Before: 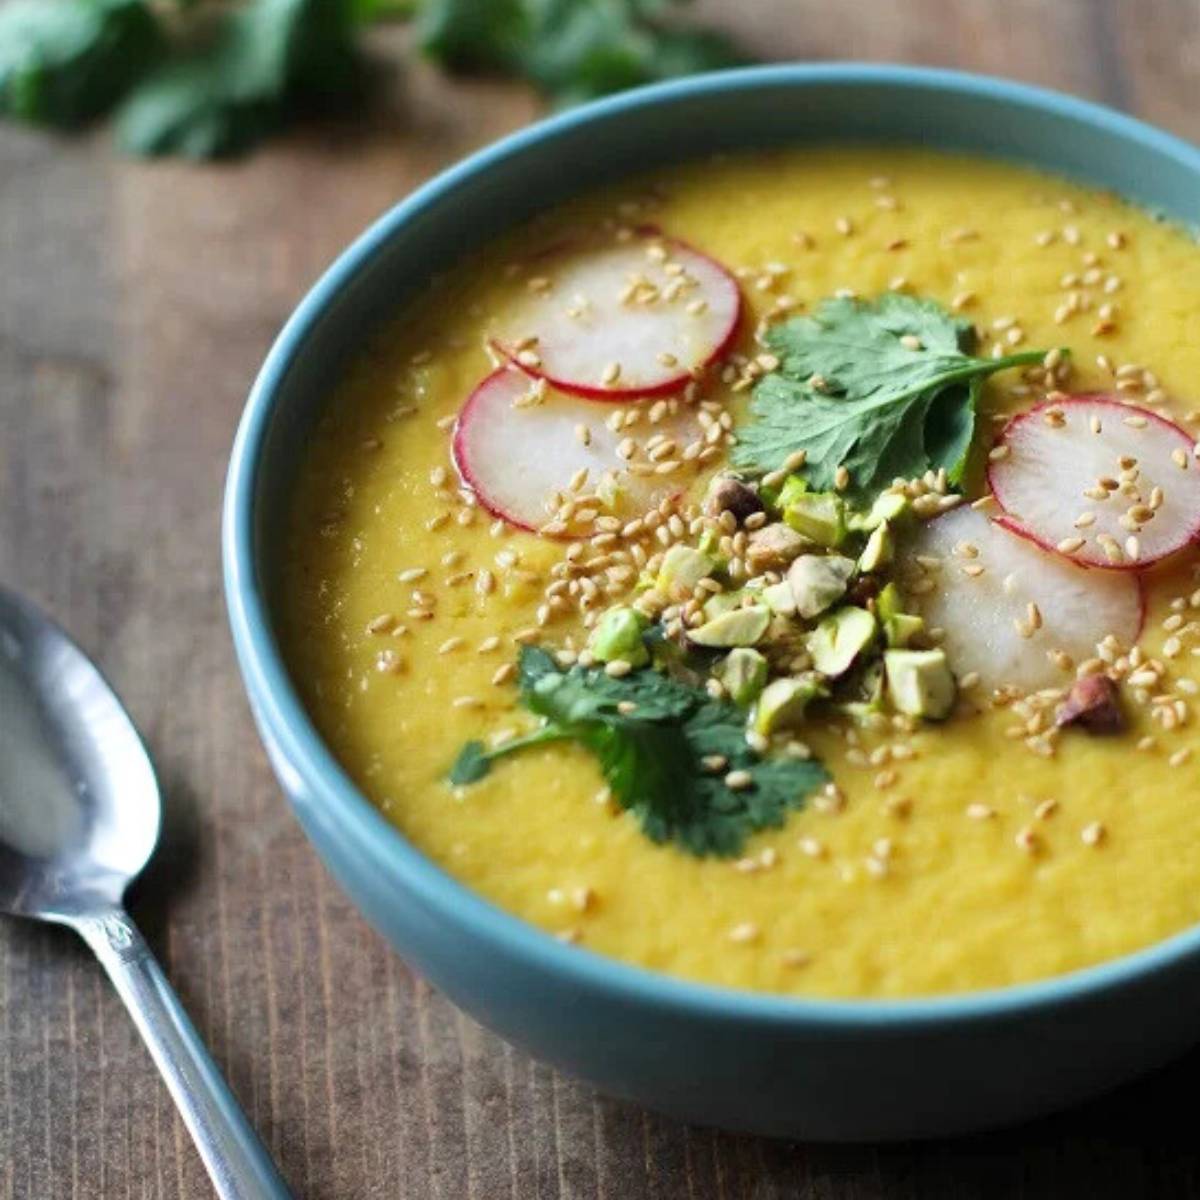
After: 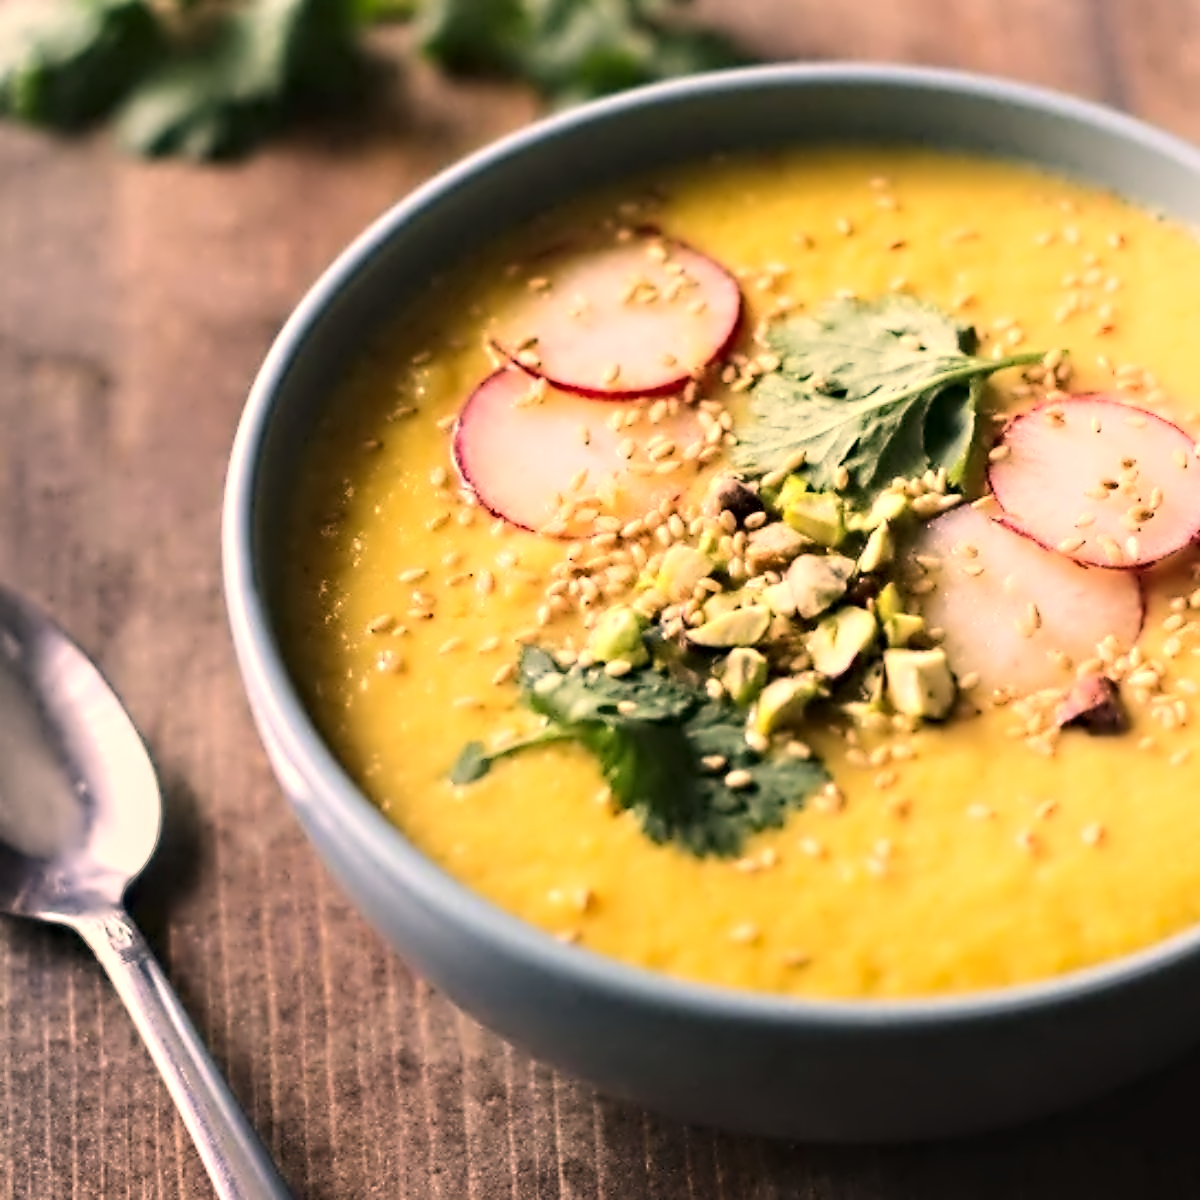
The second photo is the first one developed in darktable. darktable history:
contrast equalizer: y [[0.5, 0.542, 0.583, 0.625, 0.667, 0.708], [0.5 ×6], [0.5 ×6], [0, 0.033, 0.067, 0.1, 0.133, 0.167], [0, 0.05, 0.1, 0.15, 0.2, 0.25]]
exposure: black level correction -0.003, exposure 0.031 EV, compensate exposure bias true, compensate highlight preservation false
contrast brightness saturation: contrast 0.149, brightness 0.041
color correction: highlights a* 21.44, highlights b* 19.21
shadows and highlights: shadows -21.93, highlights 99.73, soften with gaussian
